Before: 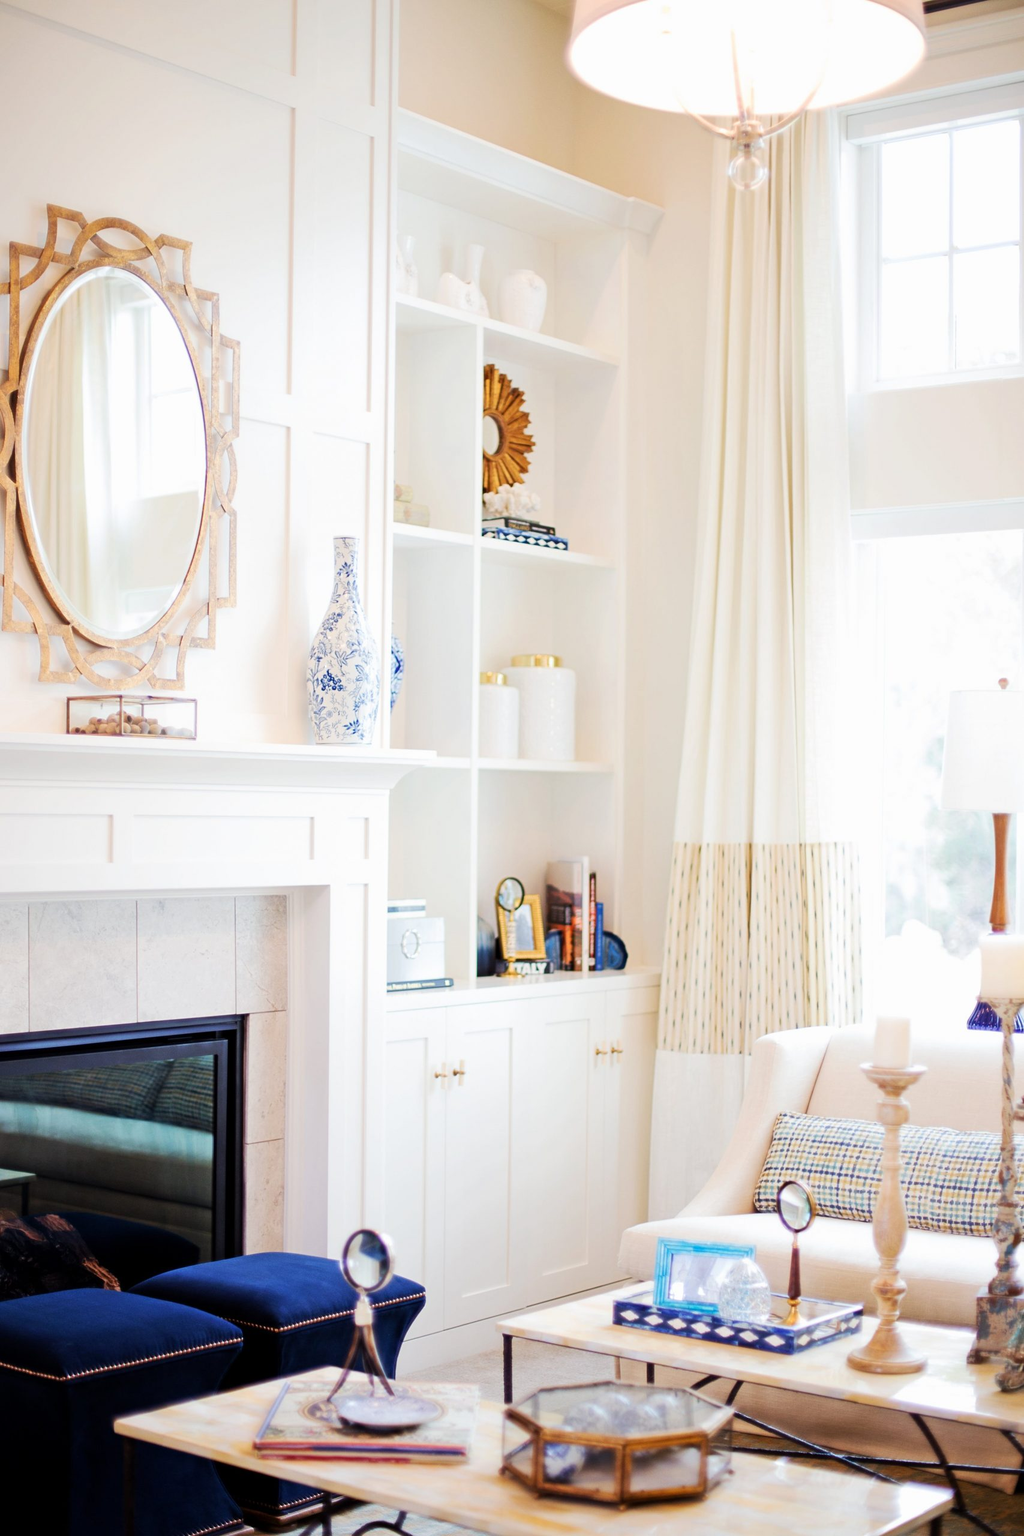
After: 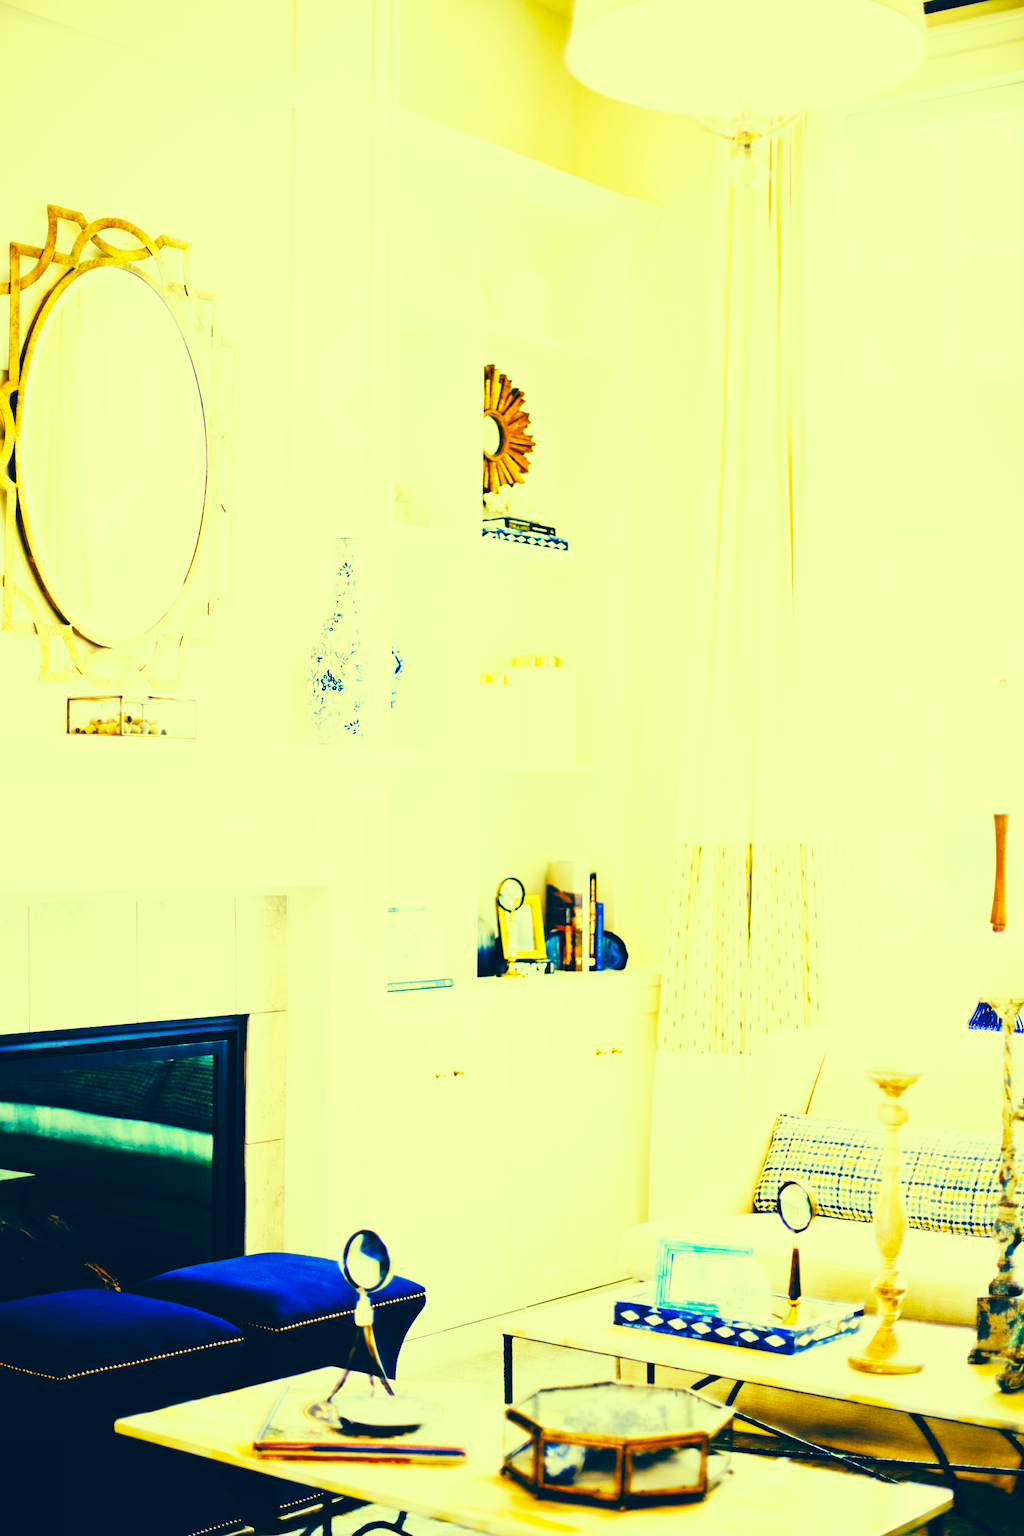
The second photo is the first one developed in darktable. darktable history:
color correction: highlights a* -15.58, highlights b* 40, shadows a* -40, shadows b* -26.18
tone curve: curves: ch0 [(0, 0) (0.003, 0.004) (0.011, 0.006) (0.025, 0.008) (0.044, 0.012) (0.069, 0.017) (0.1, 0.021) (0.136, 0.029) (0.177, 0.043) (0.224, 0.062) (0.277, 0.108) (0.335, 0.166) (0.399, 0.301) (0.468, 0.467) (0.543, 0.64) (0.623, 0.803) (0.709, 0.908) (0.801, 0.969) (0.898, 0.988) (1, 1)], preserve colors none
white balance: red 1.029, blue 0.92
